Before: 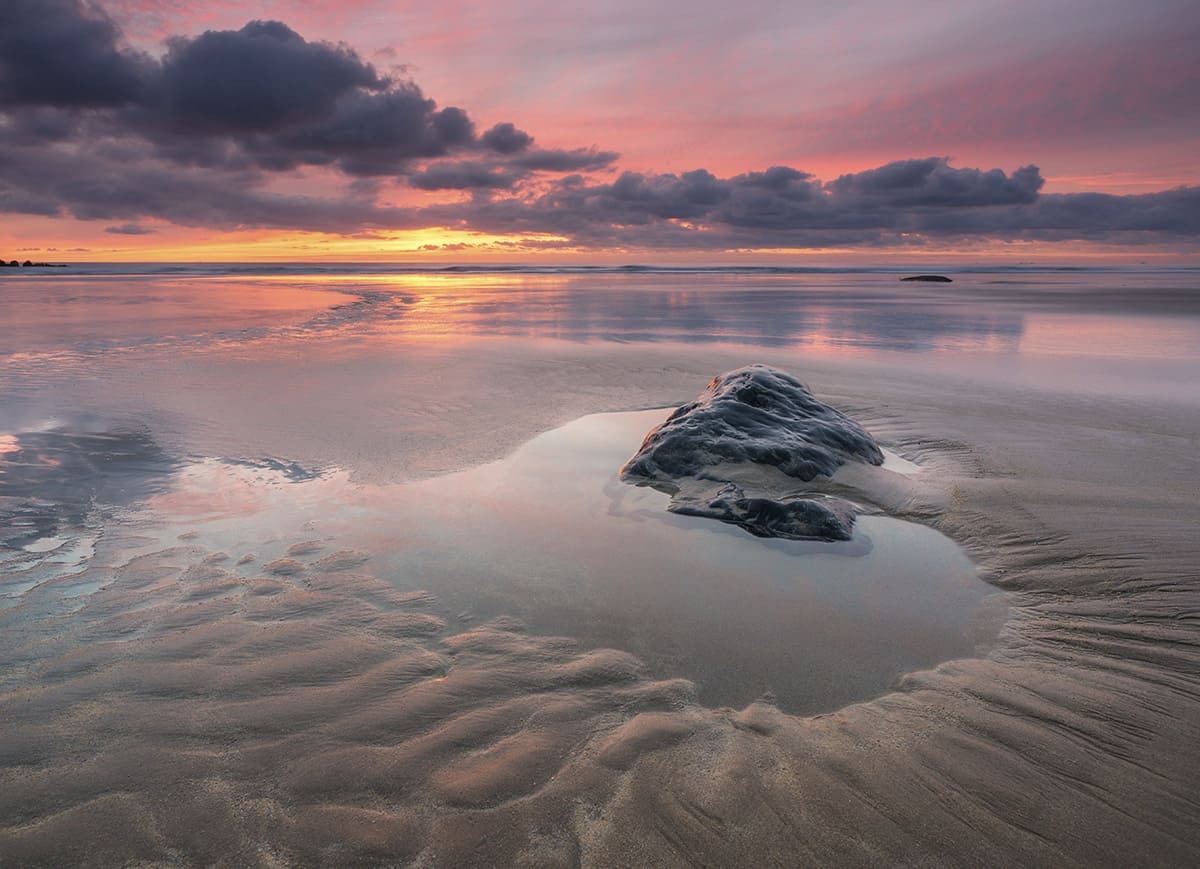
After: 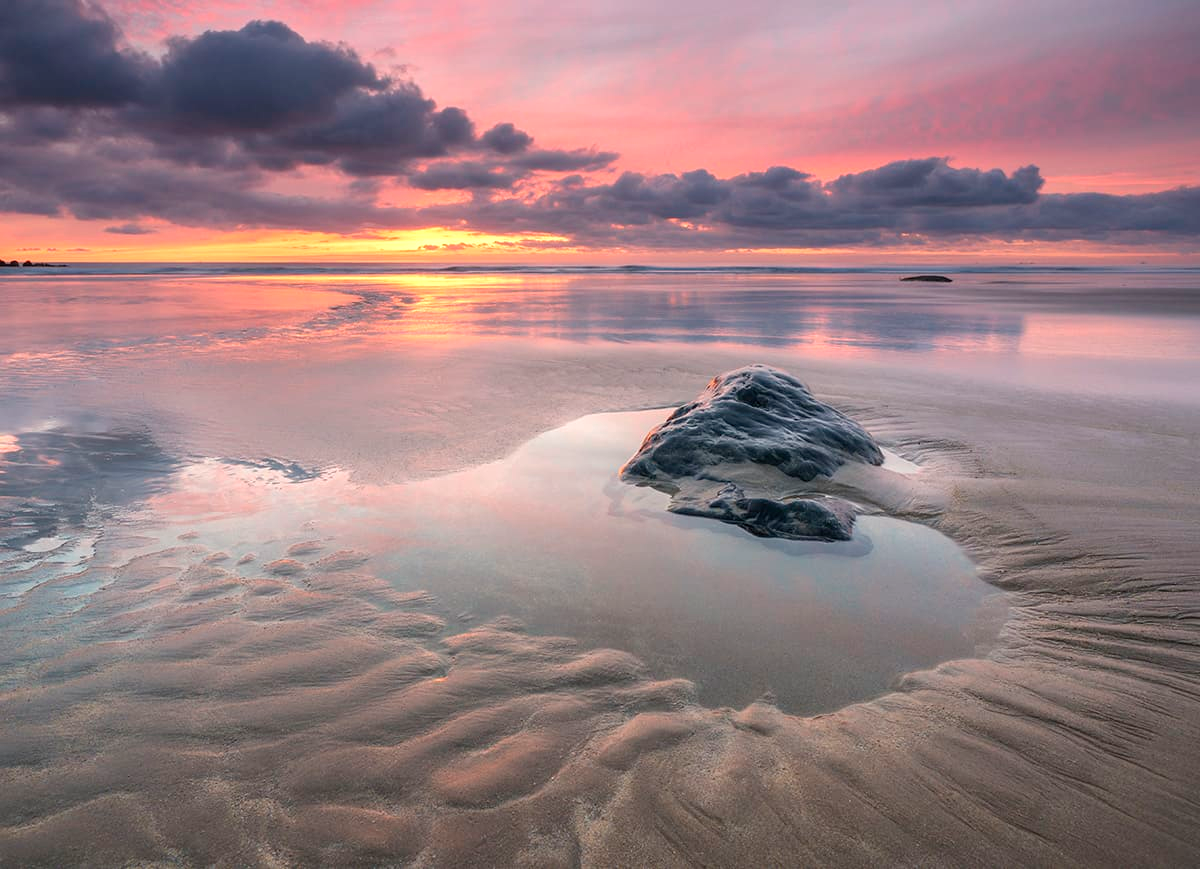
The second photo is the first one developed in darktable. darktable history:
shadows and highlights: shadows 25, highlights -25
exposure: exposure 0.426 EV, compensate highlight preservation false
